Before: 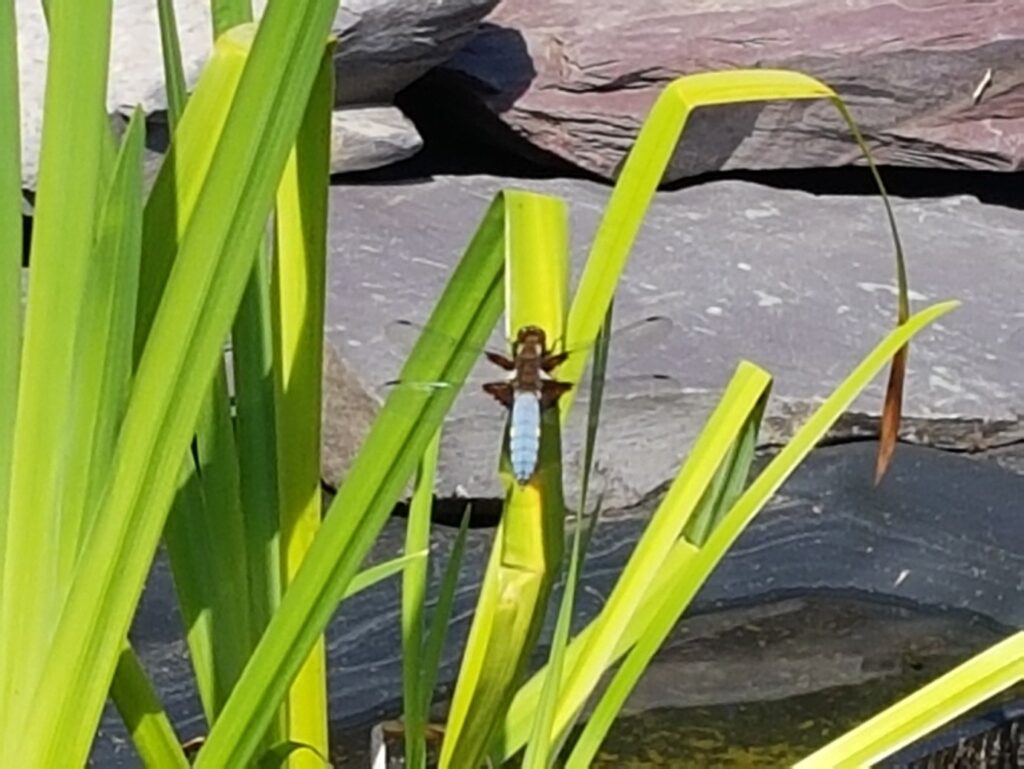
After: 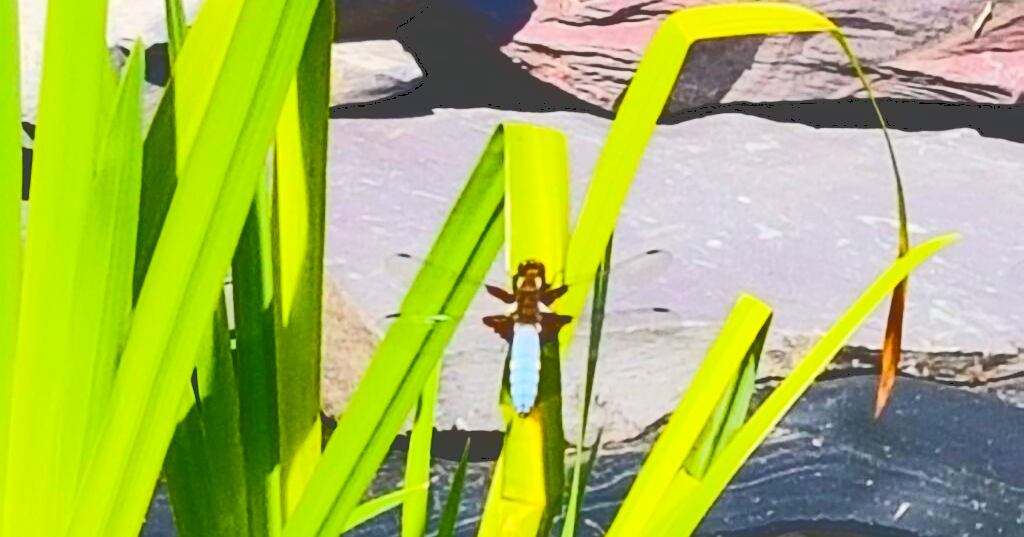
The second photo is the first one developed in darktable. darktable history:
contrast brightness saturation: contrast 0.205, brightness 0.155, saturation 0.224
color balance rgb: perceptual saturation grading › global saturation 20%, perceptual saturation grading › highlights 1.788%, perceptual saturation grading › shadows 49.946%, global vibrance 20%
crop and rotate: top 8.754%, bottom 21.411%
tone curve: curves: ch0 [(0, 0) (0.003, 0.26) (0.011, 0.26) (0.025, 0.26) (0.044, 0.257) (0.069, 0.257) (0.1, 0.257) (0.136, 0.255) (0.177, 0.258) (0.224, 0.272) (0.277, 0.294) (0.335, 0.346) (0.399, 0.422) (0.468, 0.536) (0.543, 0.657) (0.623, 0.757) (0.709, 0.823) (0.801, 0.872) (0.898, 0.92) (1, 1)], color space Lab, independent channels
